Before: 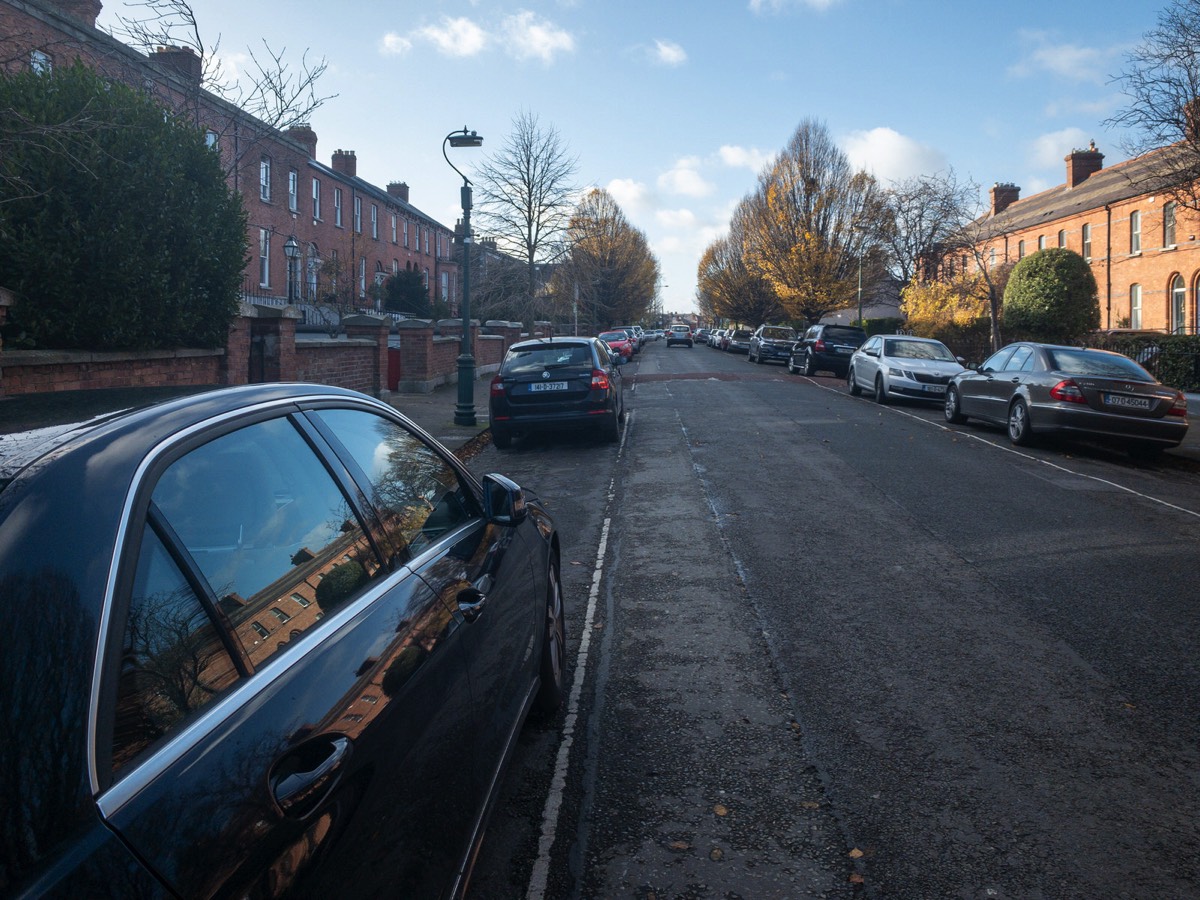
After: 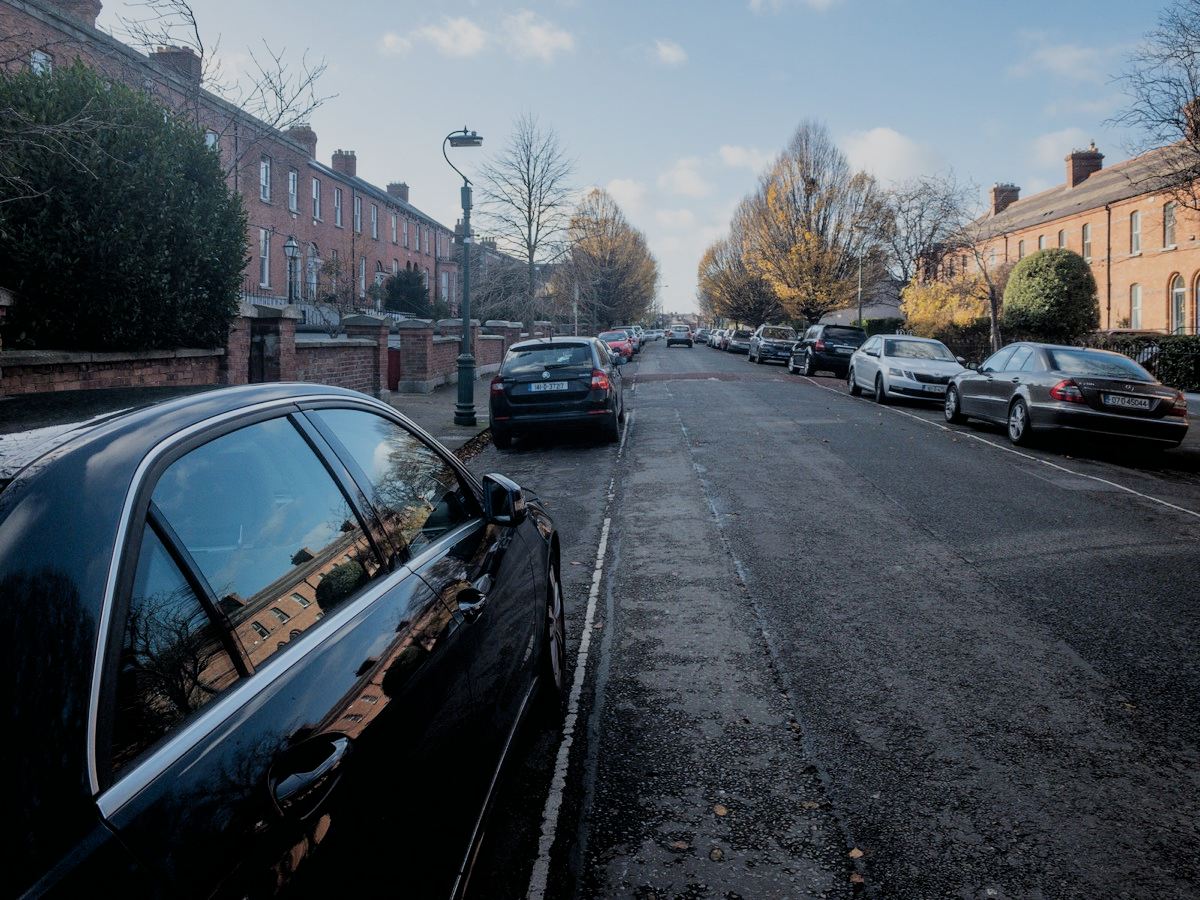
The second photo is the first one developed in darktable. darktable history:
filmic rgb: black relative exposure -4.64 EV, white relative exposure 4.8 EV, hardness 2.35, latitude 36.03%, contrast 1.042, highlights saturation mix 0.769%, shadows ↔ highlights balance 1.31%, iterations of high-quality reconstruction 10
